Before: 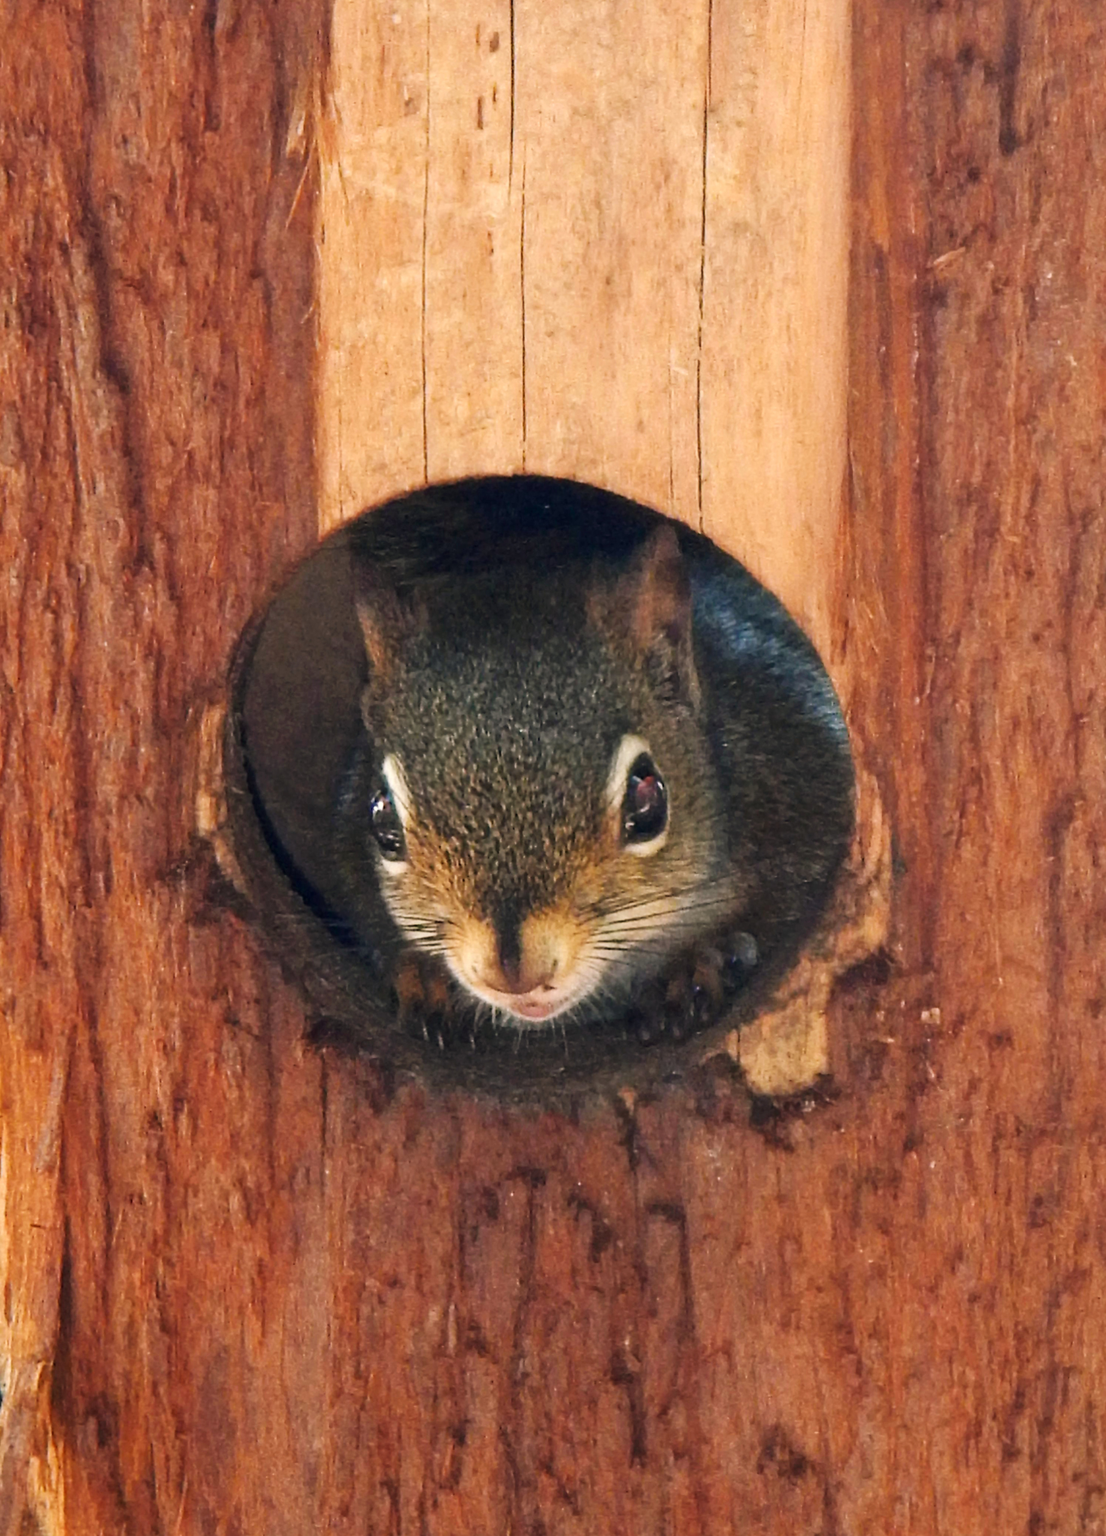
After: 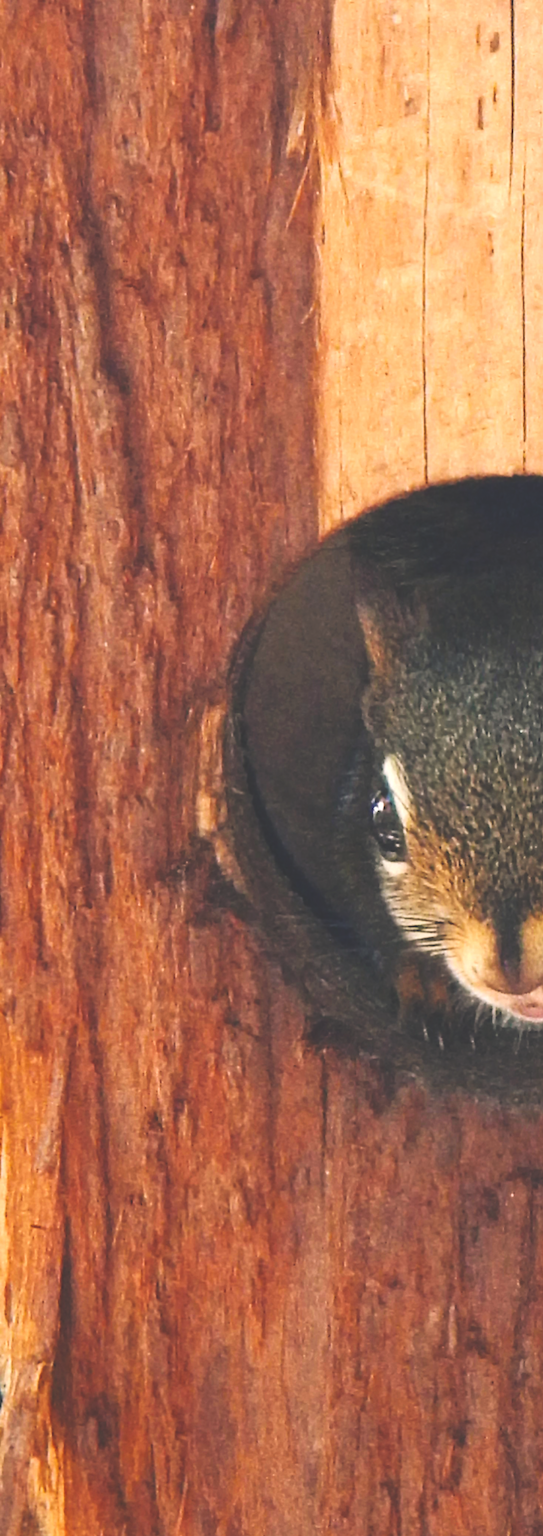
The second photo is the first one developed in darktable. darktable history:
contrast brightness saturation: contrast 0.14
exposure: black level correction -0.041, exposure 0.064 EV, compensate highlight preservation false
color balance rgb: linear chroma grading › global chroma 10%, perceptual saturation grading › global saturation 5%, perceptual brilliance grading › global brilliance 4%, global vibrance 7%, saturation formula JzAzBz (2021)
rotate and perspective: automatic cropping off
crop and rotate: left 0%, top 0%, right 50.845%
white balance: emerald 1
